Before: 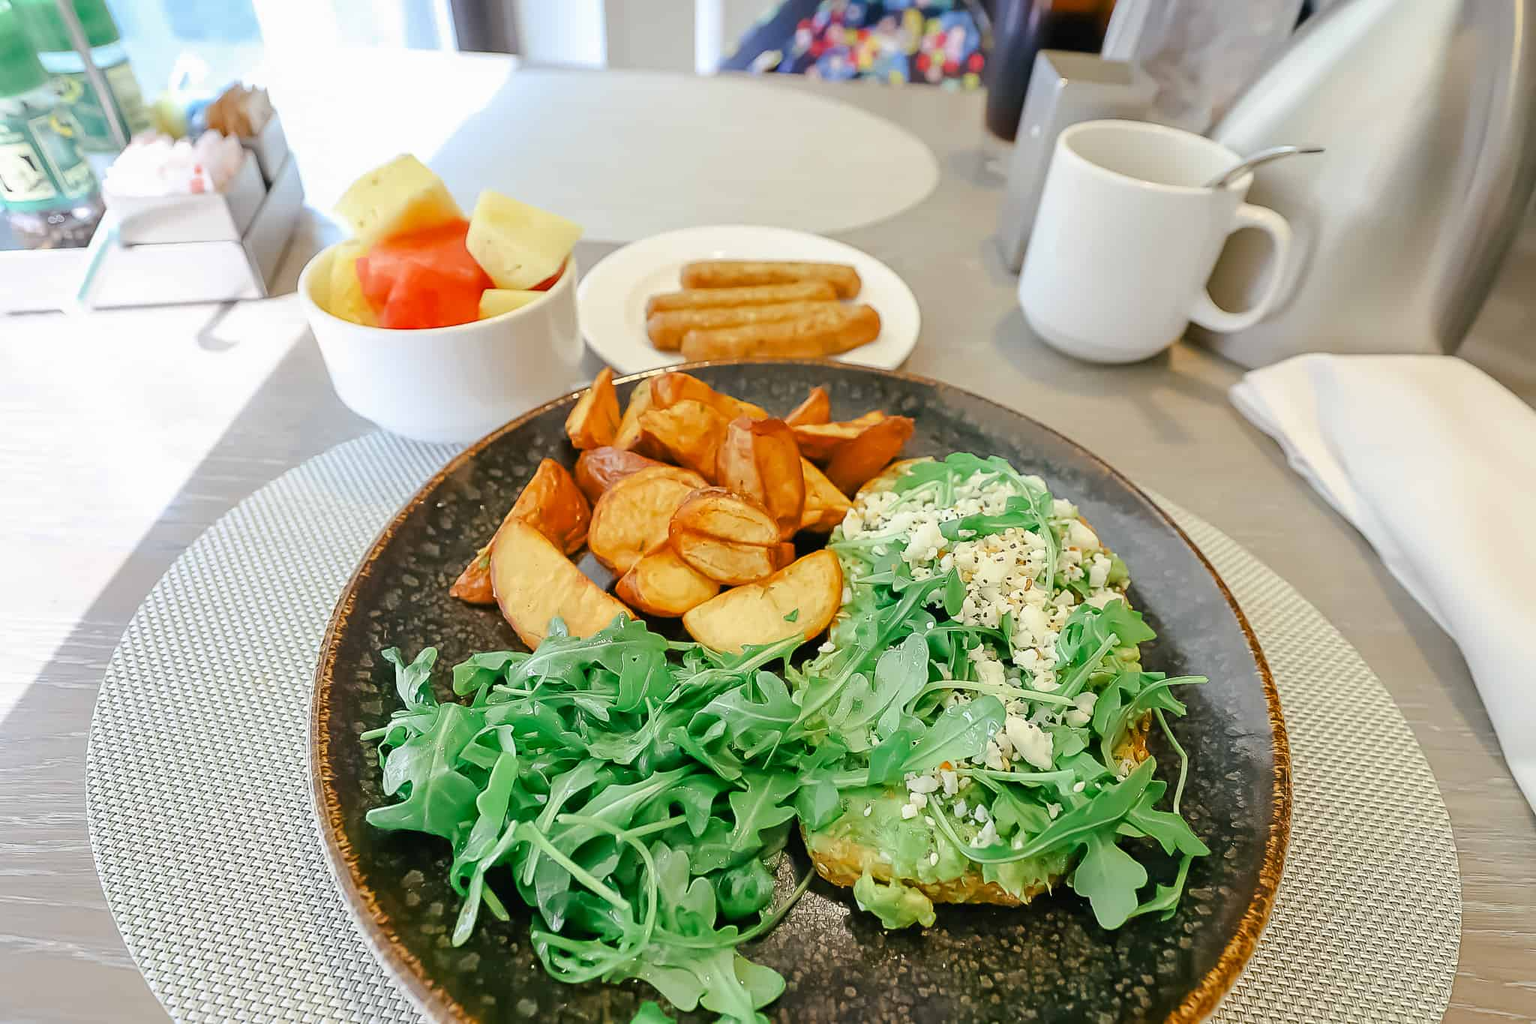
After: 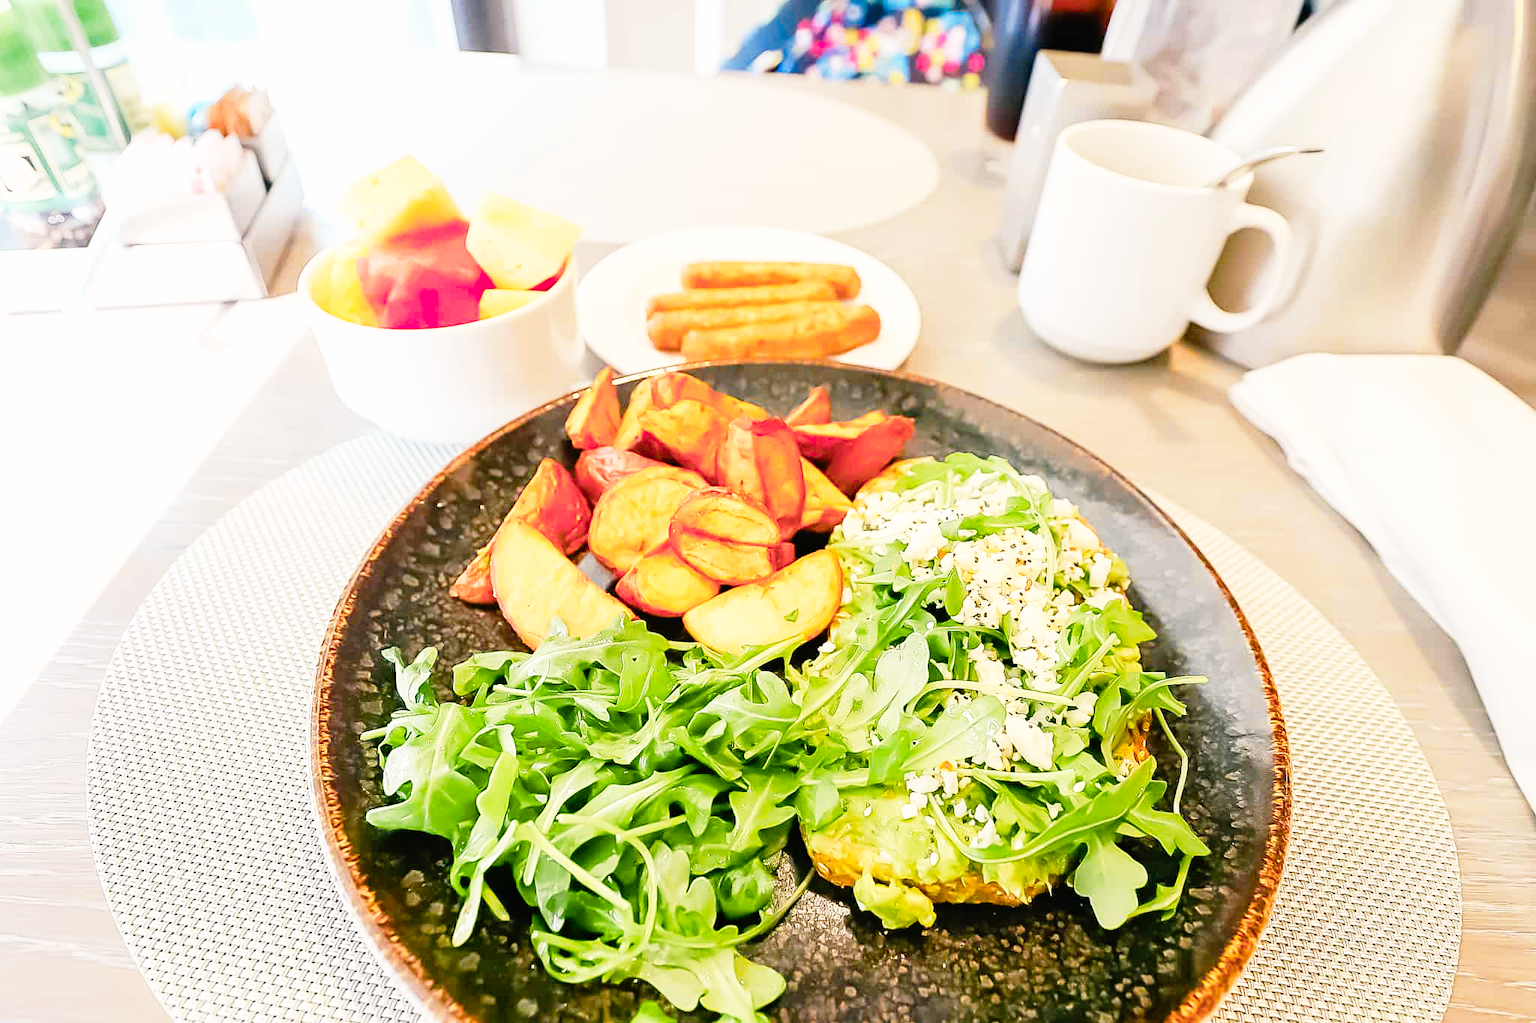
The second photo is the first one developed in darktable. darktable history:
exposure: exposure -0.066 EV, compensate highlight preservation false
base curve: curves: ch0 [(0, 0) (0.012, 0.01) (0.073, 0.168) (0.31, 0.711) (0.645, 0.957) (1, 1)], preserve colors none
color balance rgb: power › hue 63.21°, highlights gain › chroma 3.023%, highlights gain › hue 60.11°, linear chroma grading › global chroma 9.139%, perceptual saturation grading › global saturation 0.362%, hue shift -12.21°
